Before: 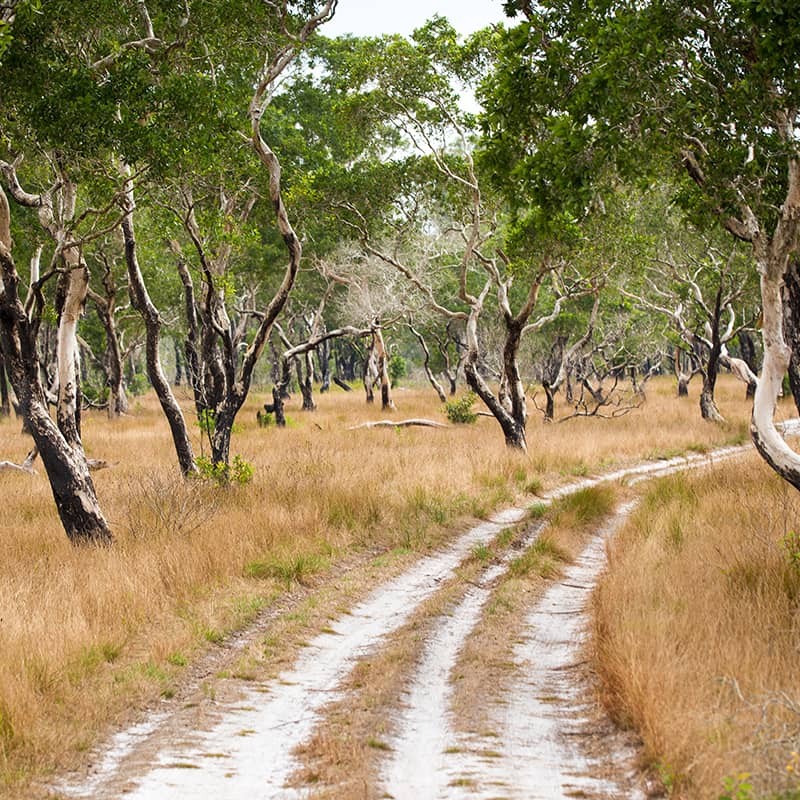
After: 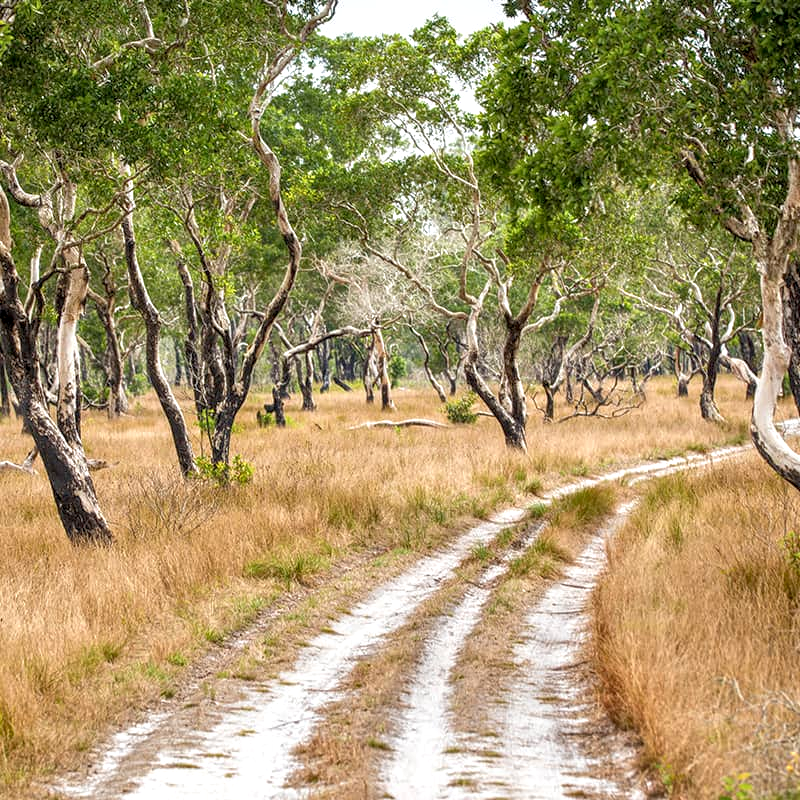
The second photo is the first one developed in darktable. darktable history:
local contrast: highlights 61%, detail 143%, midtone range 0.435
tone equalizer: -8 EV 0.972 EV, -7 EV 0.984 EV, -6 EV 0.997 EV, -5 EV 1.01 EV, -4 EV 1.03 EV, -3 EV 0.72 EV, -2 EV 0.518 EV, -1 EV 0.234 EV
